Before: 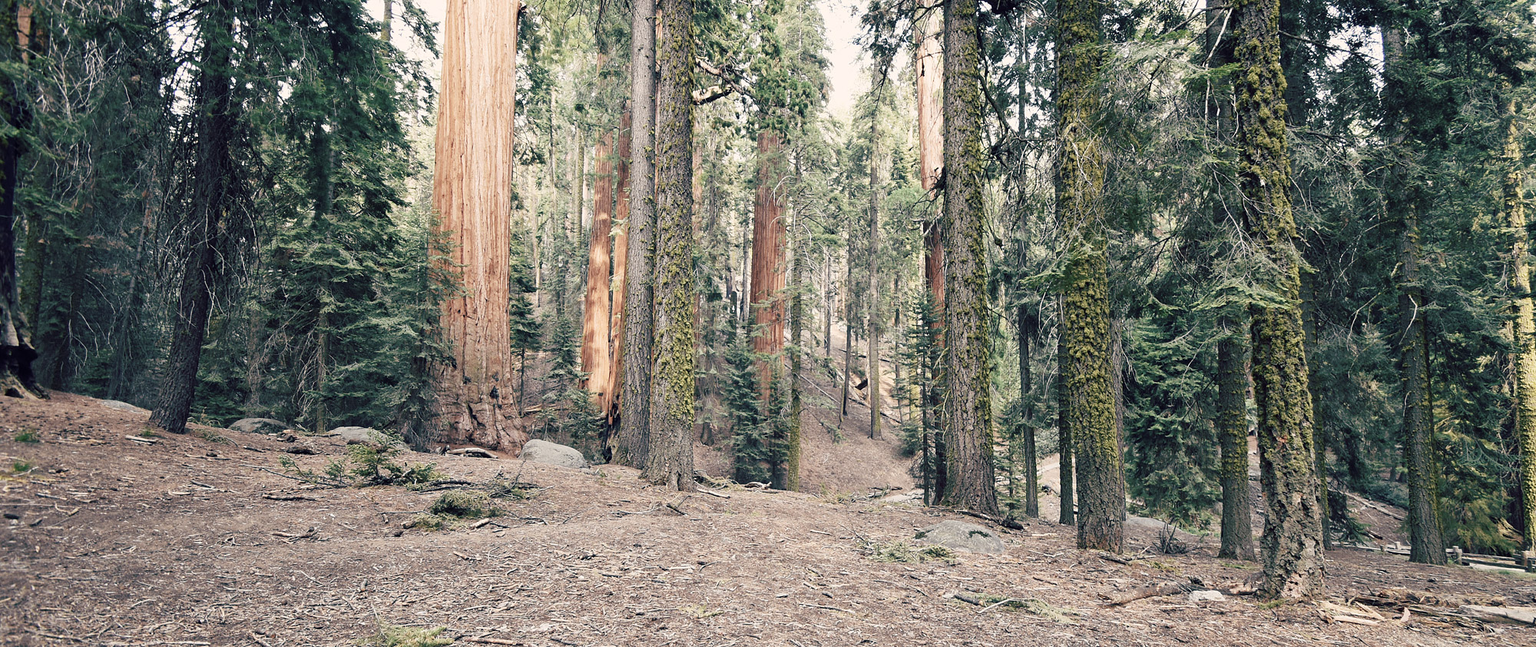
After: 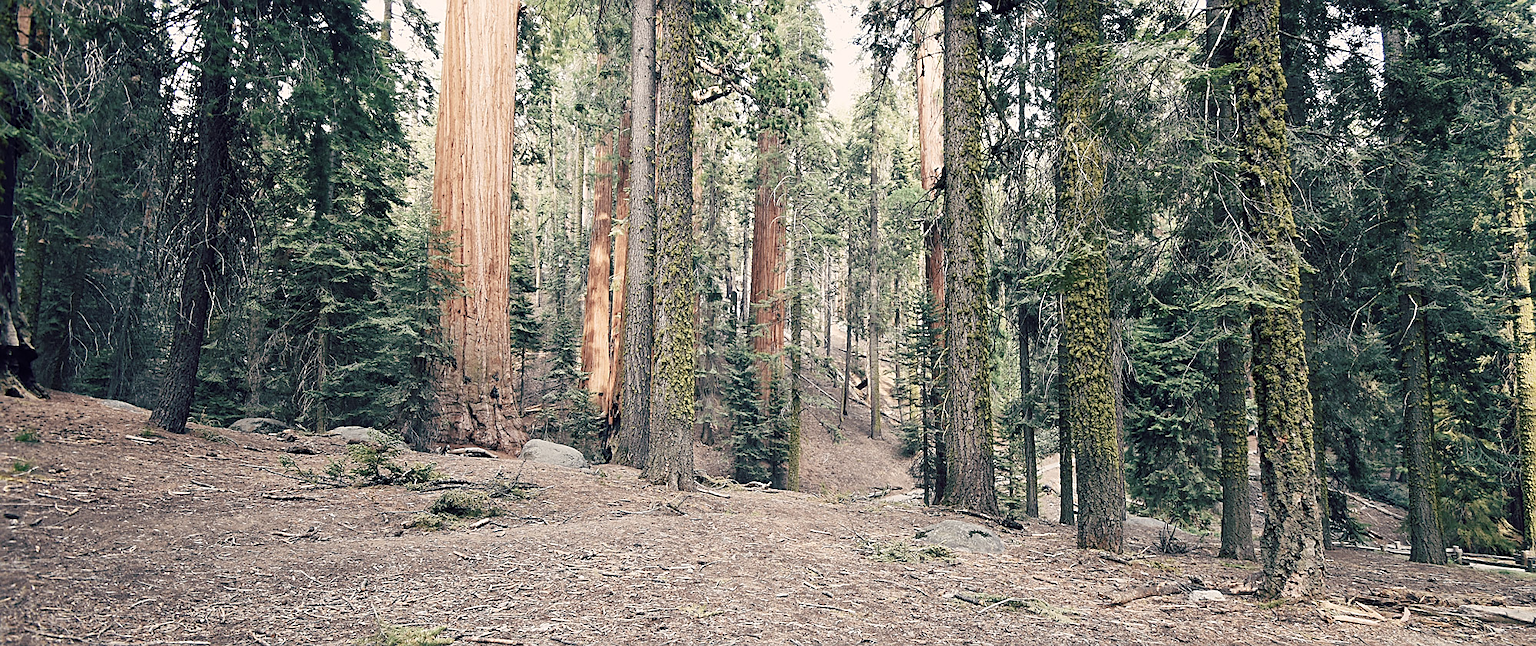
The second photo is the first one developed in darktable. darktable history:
sharpen: on, module defaults
color correction: highlights a* -0.182, highlights b* -0.124
